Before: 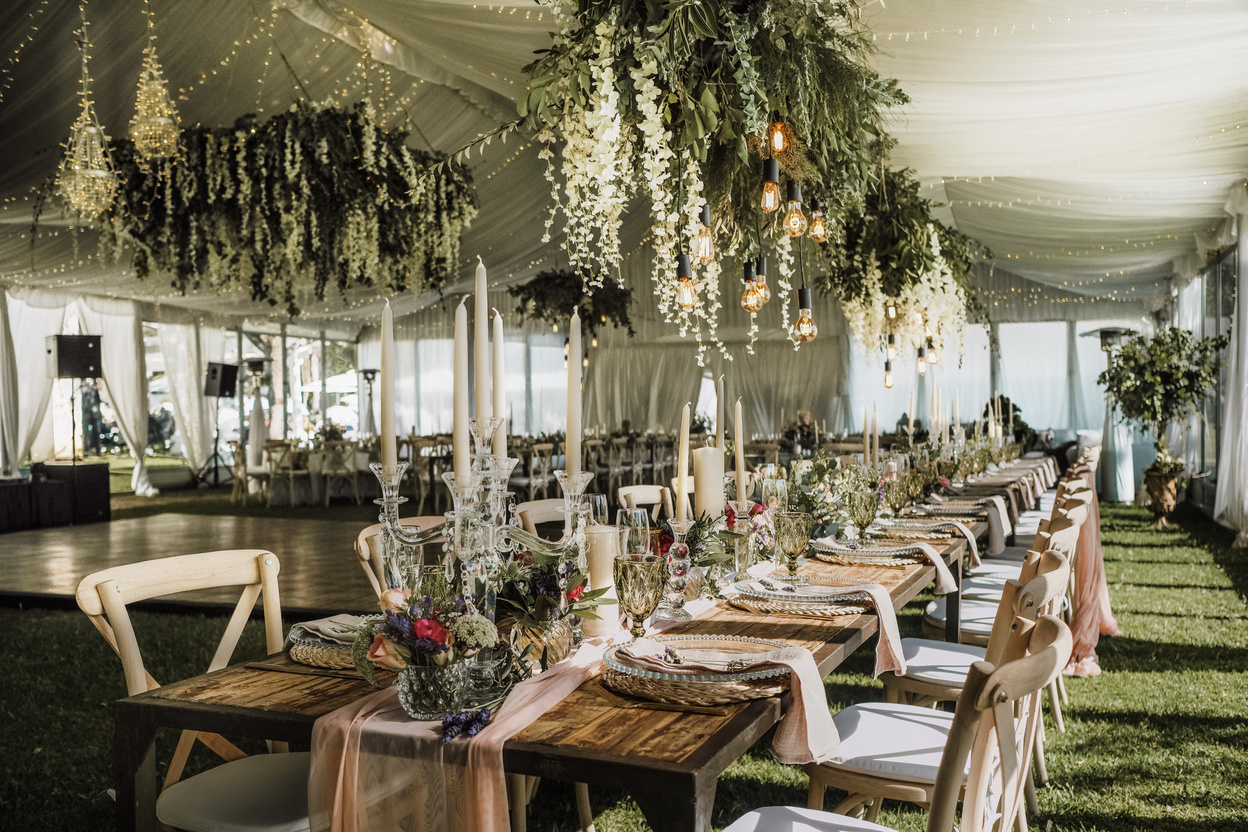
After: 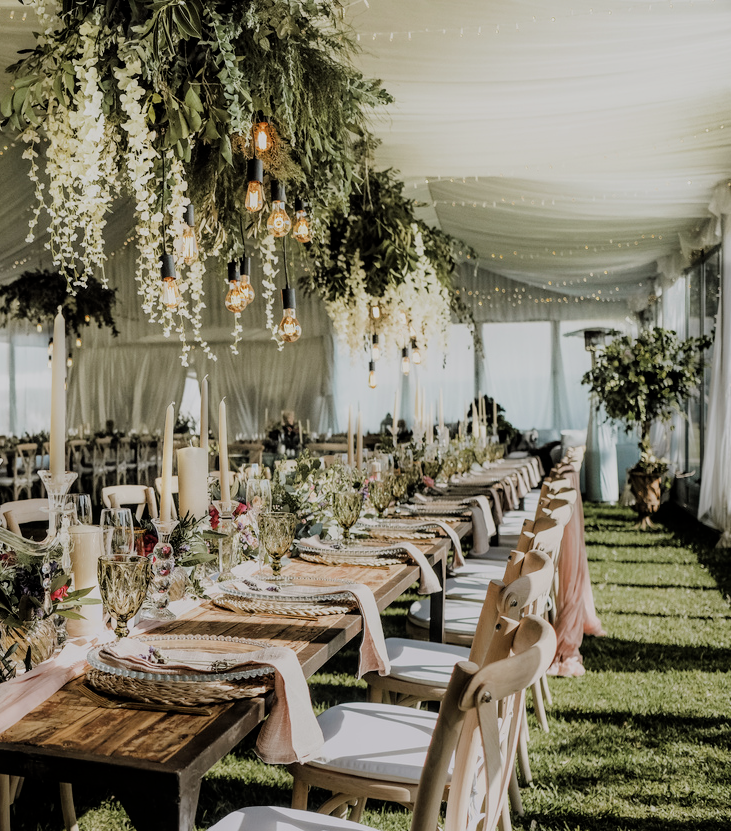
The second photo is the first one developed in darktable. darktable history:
crop: left 41.402%
local contrast: mode bilateral grid, contrast 15, coarseness 36, detail 105%, midtone range 0.2
tone equalizer: -8 EV -0.417 EV, -7 EV -0.389 EV, -6 EV -0.333 EV, -5 EV -0.222 EV, -3 EV 0.222 EV, -2 EV 0.333 EV, -1 EV 0.389 EV, +0 EV 0.417 EV, edges refinement/feathering 500, mask exposure compensation -1.57 EV, preserve details no
filmic rgb: black relative exposure -6.59 EV, white relative exposure 4.71 EV, hardness 3.13, contrast 0.805
